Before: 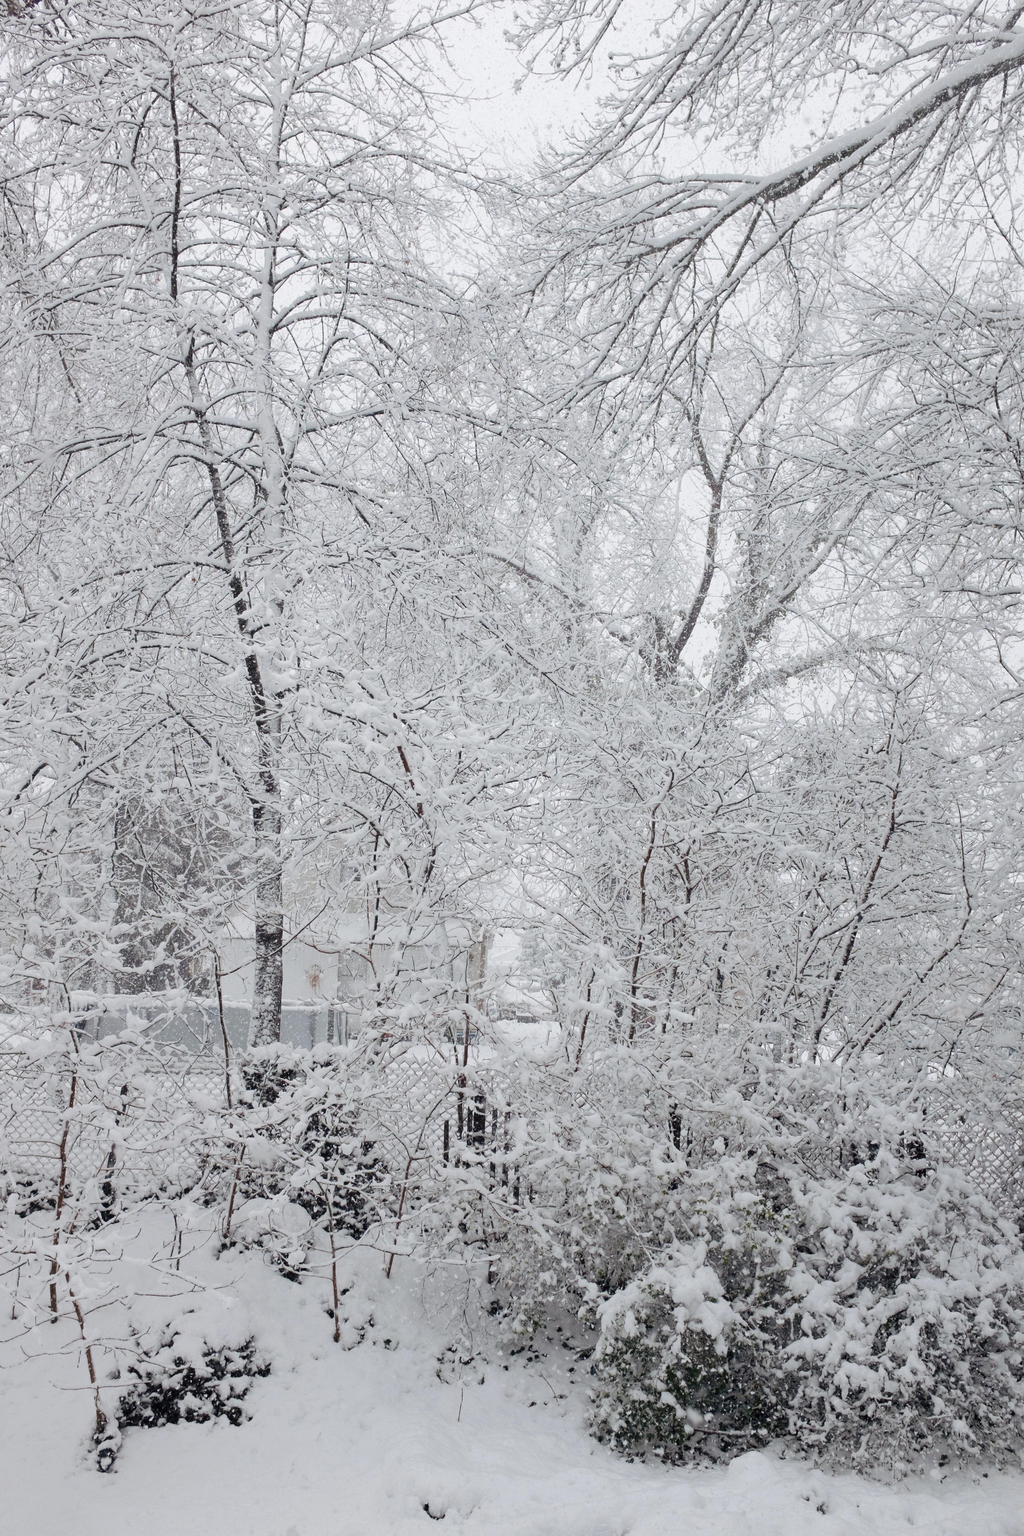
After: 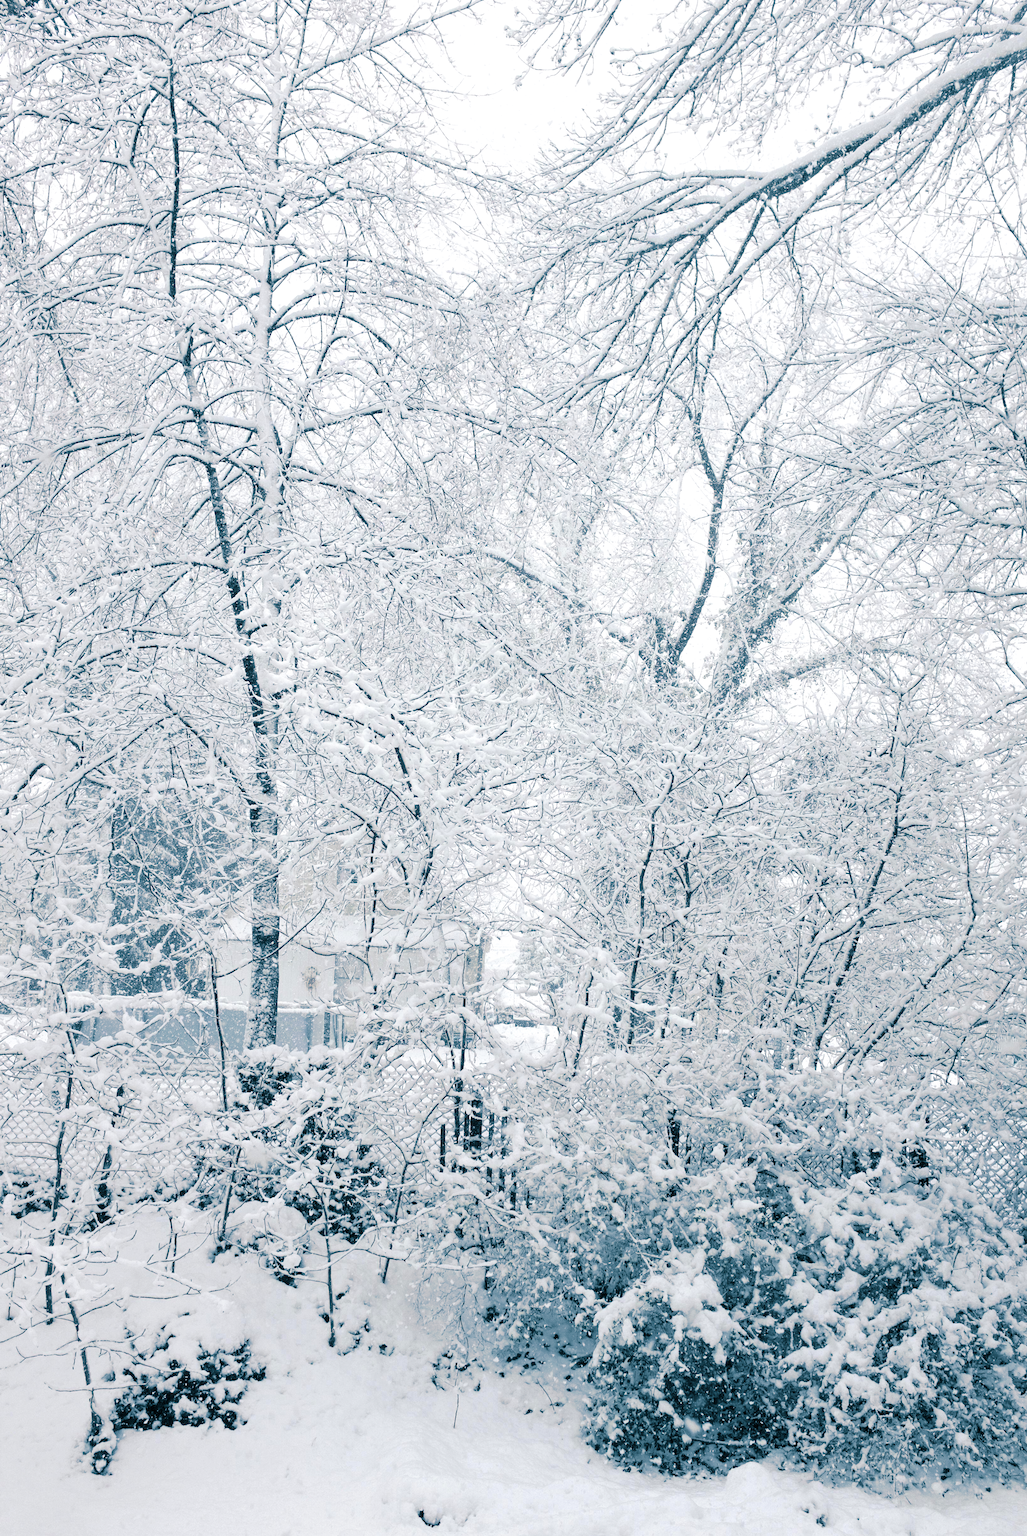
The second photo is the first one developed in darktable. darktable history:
exposure: black level correction 0.001, exposure 0.5 EV, compensate exposure bias true, compensate highlight preservation false
split-toning: shadows › hue 212.4°, balance -70
rotate and perspective: rotation 0.192°, lens shift (horizontal) -0.015, crop left 0.005, crop right 0.996, crop top 0.006, crop bottom 0.99
